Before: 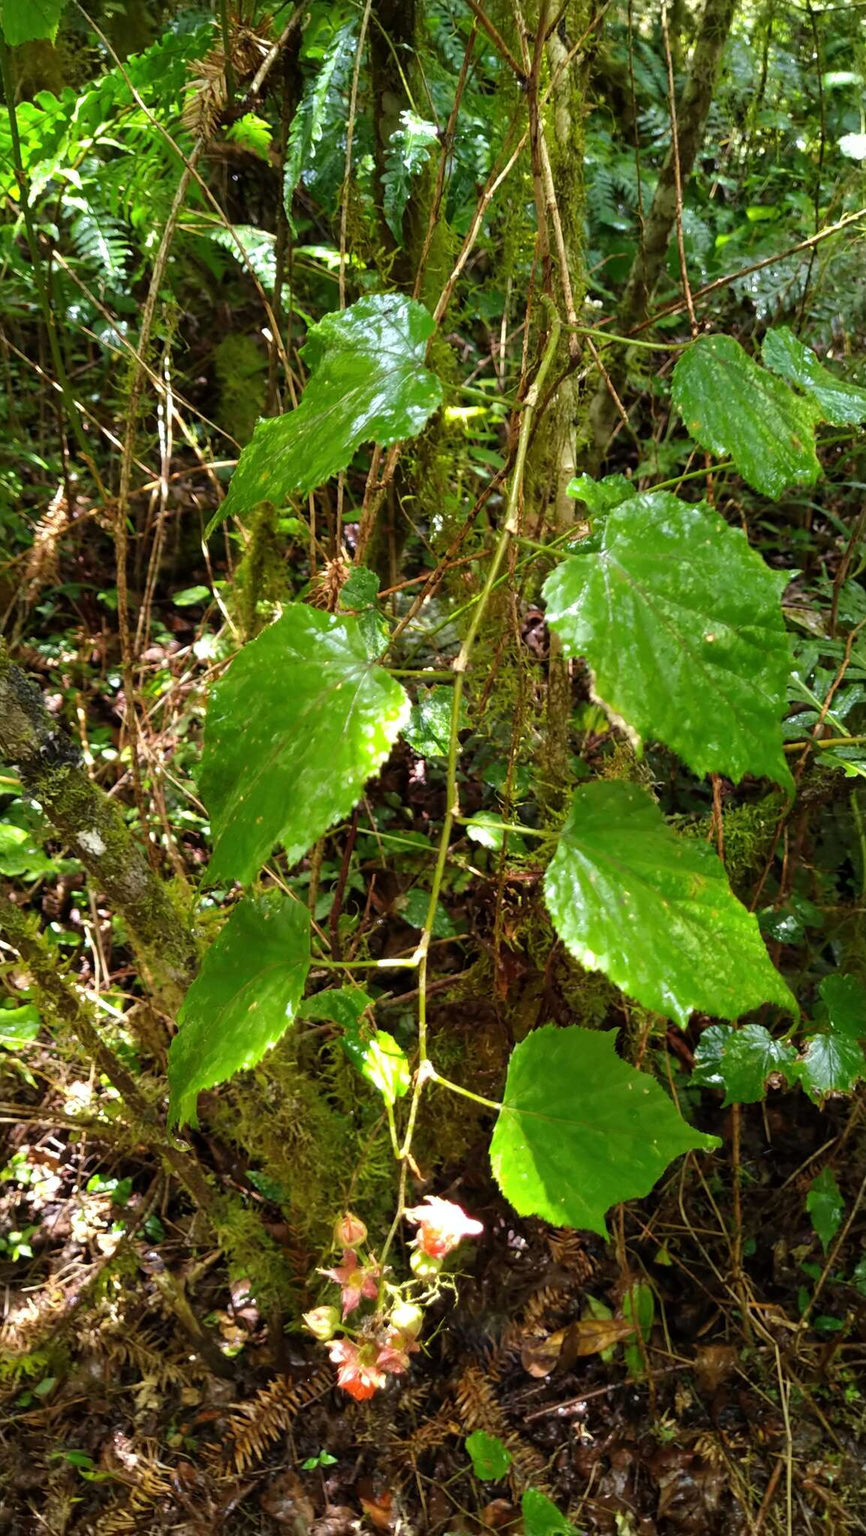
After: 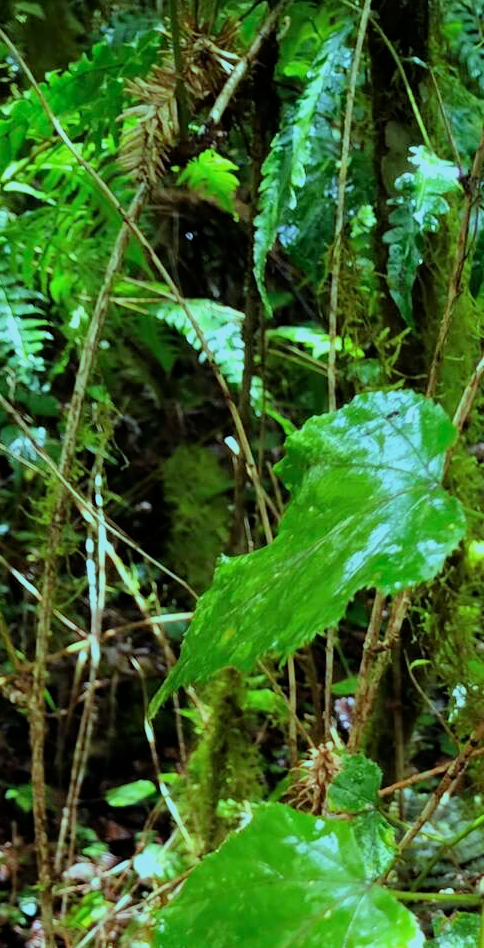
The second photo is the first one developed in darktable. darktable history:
contrast brightness saturation: saturation 0.1
color calibration: x 0.37, y 0.382, temperature 4313.32 K
crop and rotate: left 10.817%, top 0.062%, right 47.194%, bottom 53.626%
color balance: mode lift, gamma, gain (sRGB), lift [0.997, 0.979, 1.021, 1.011], gamma [1, 1.084, 0.916, 0.998], gain [1, 0.87, 1.13, 1.101], contrast 4.55%, contrast fulcrum 38.24%, output saturation 104.09%
filmic rgb: black relative exposure -7.65 EV, white relative exposure 4.56 EV, hardness 3.61, color science v6 (2022)
